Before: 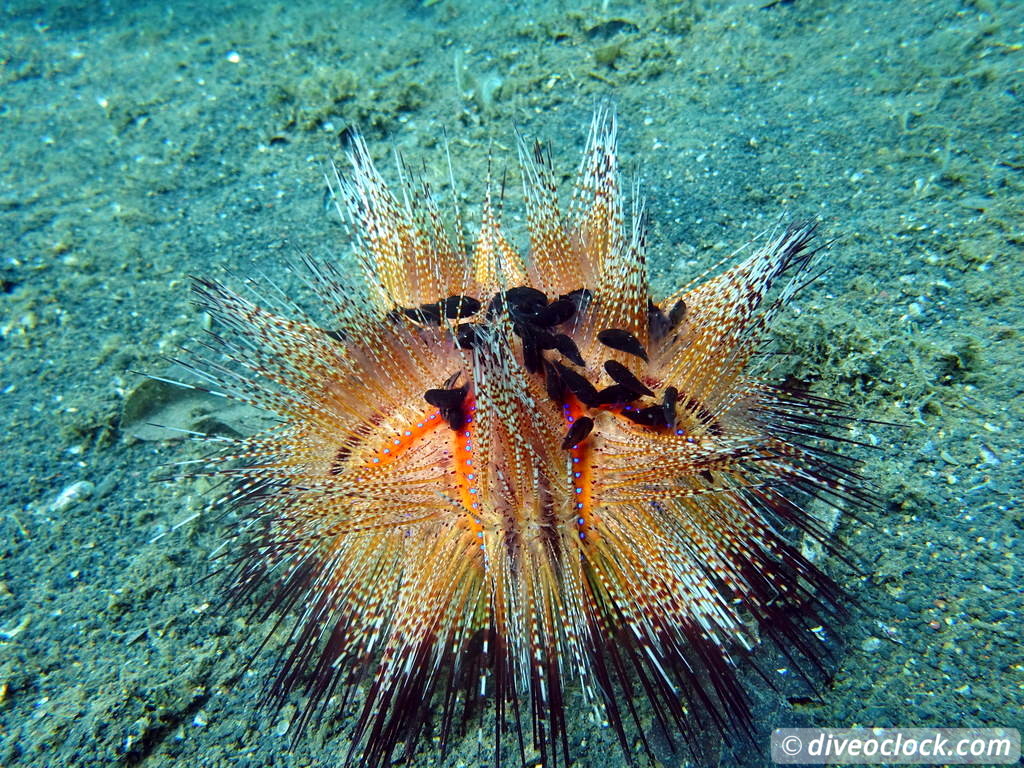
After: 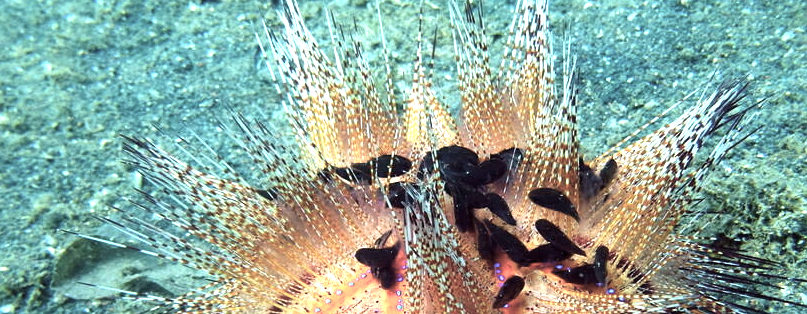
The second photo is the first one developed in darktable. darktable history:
color balance rgb: perceptual saturation grading › global saturation -27.847%, perceptual brilliance grading › global brilliance 12.168%, perceptual brilliance grading › highlights 14.819%, saturation formula JzAzBz (2021)
local contrast: mode bilateral grid, contrast 20, coarseness 51, detail 119%, midtone range 0.2
crop: left 6.827%, top 18.455%, right 14.268%, bottom 40.58%
